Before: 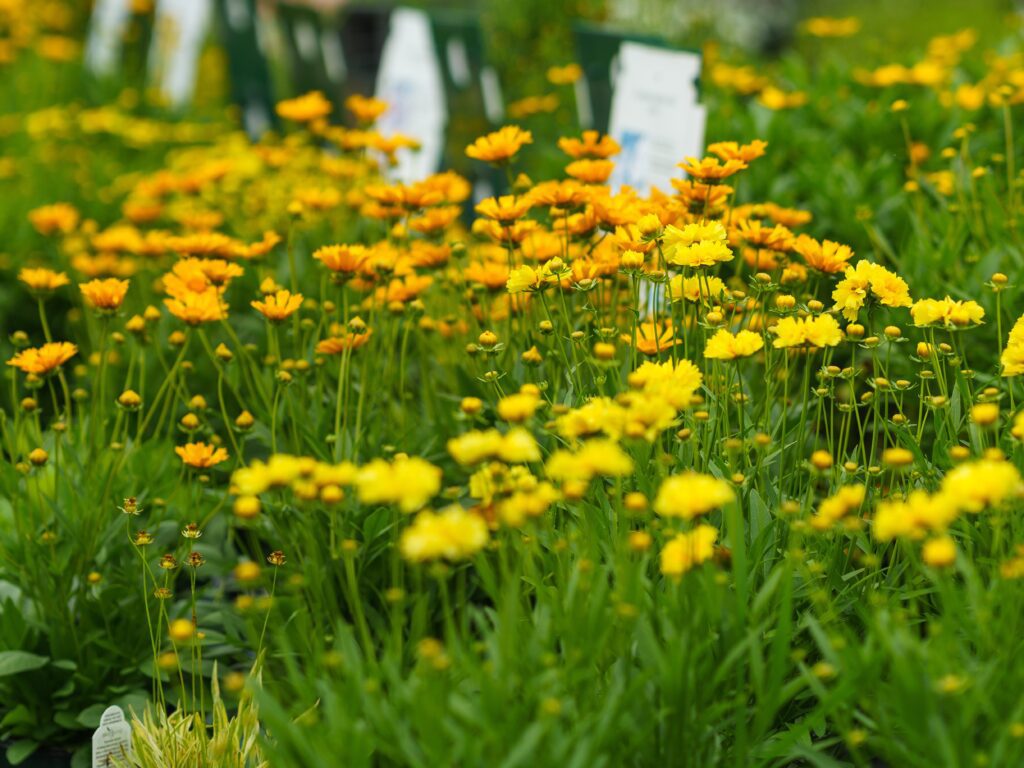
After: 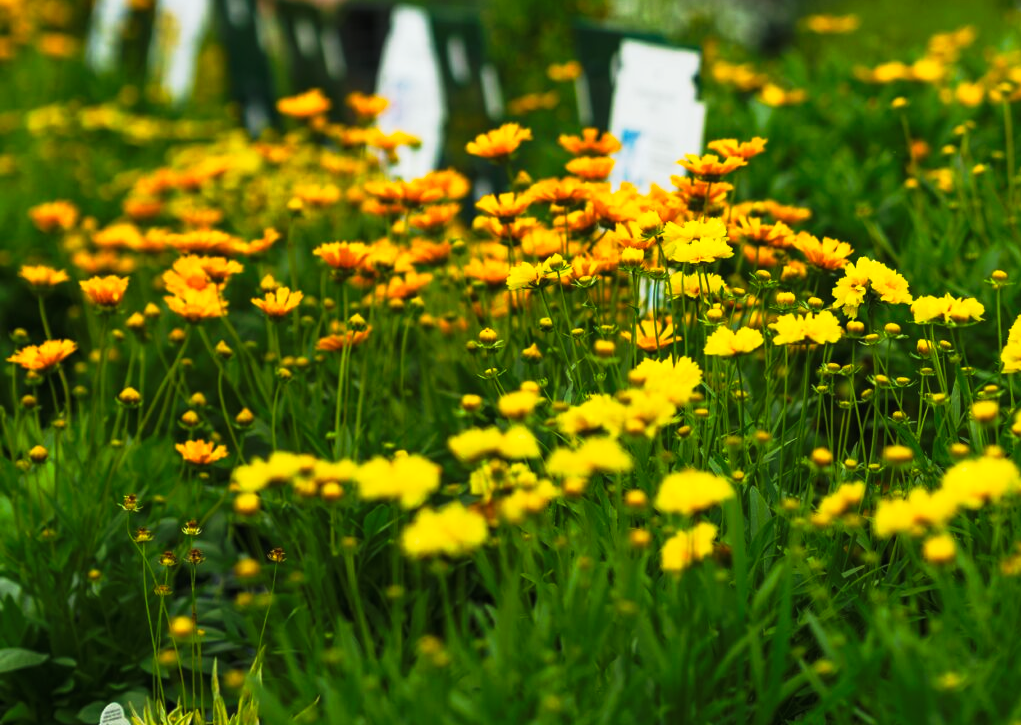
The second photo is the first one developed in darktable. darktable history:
tone curve: curves: ch0 [(0, 0) (0.003, 0.007) (0.011, 0.01) (0.025, 0.016) (0.044, 0.025) (0.069, 0.036) (0.1, 0.052) (0.136, 0.073) (0.177, 0.103) (0.224, 0.135) (0.277, 0.177) (0.335, 0.233) (0.399, 0.303) (0.468, 0.376) (0.543, 0.469) (0.623, 0.581) (0.709, 0.723) (0.801, 0.863) (0.898, 0.938) (1, 1)], preserve colors none
crop: top 0.448%, right 0.264%, bottom 5.045%
